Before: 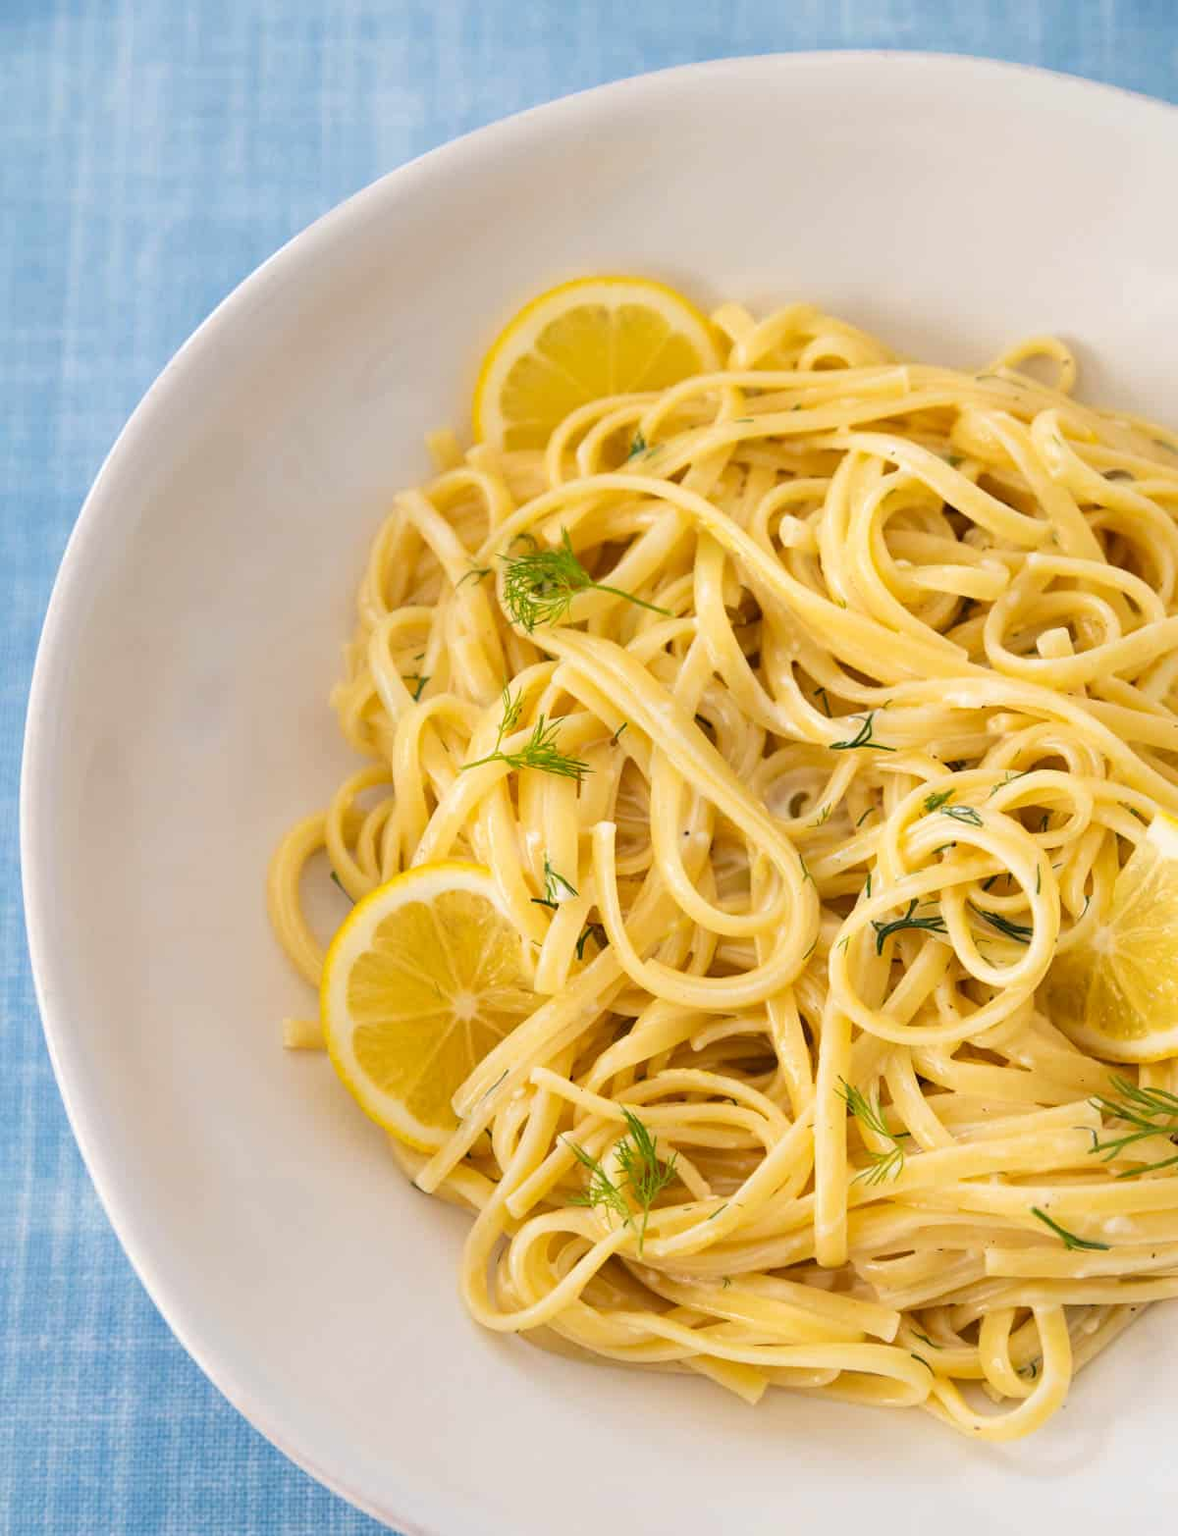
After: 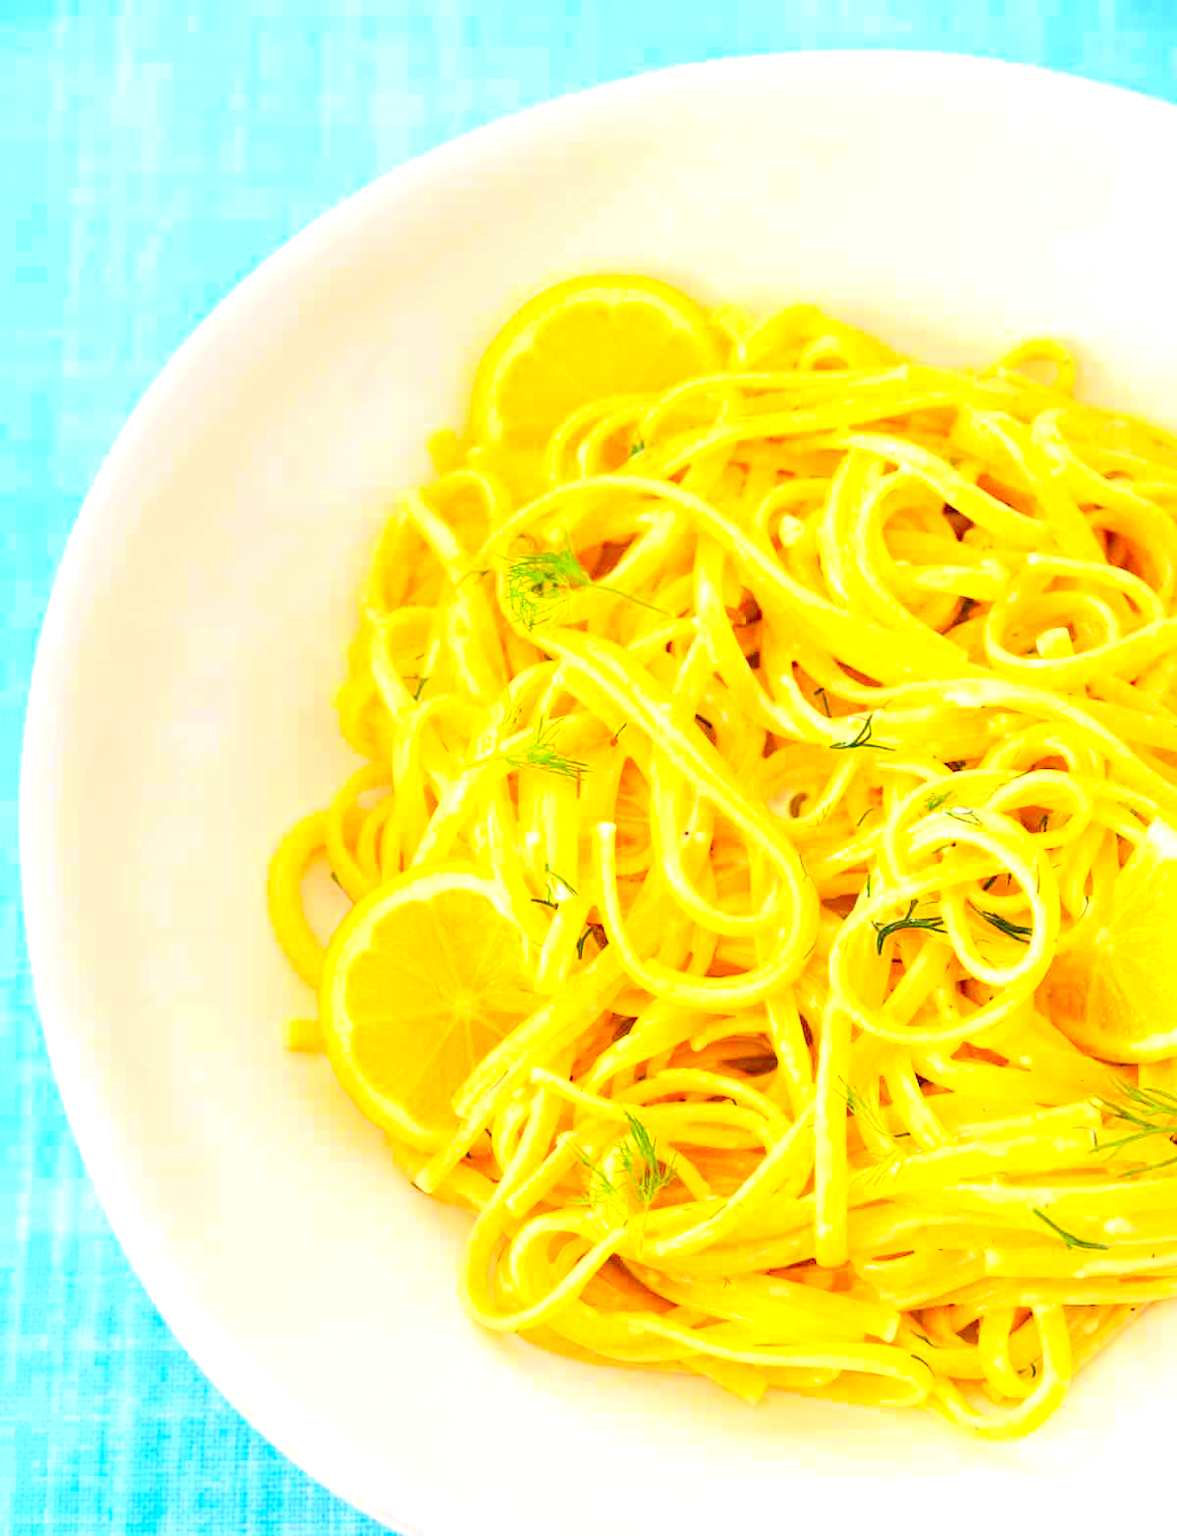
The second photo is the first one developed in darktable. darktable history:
contrast brightness saturation: contrast 0.205, brightness 0.202, saturation 0.788
exposure: exposure 1.001 EV, compensate highlight preservation false
